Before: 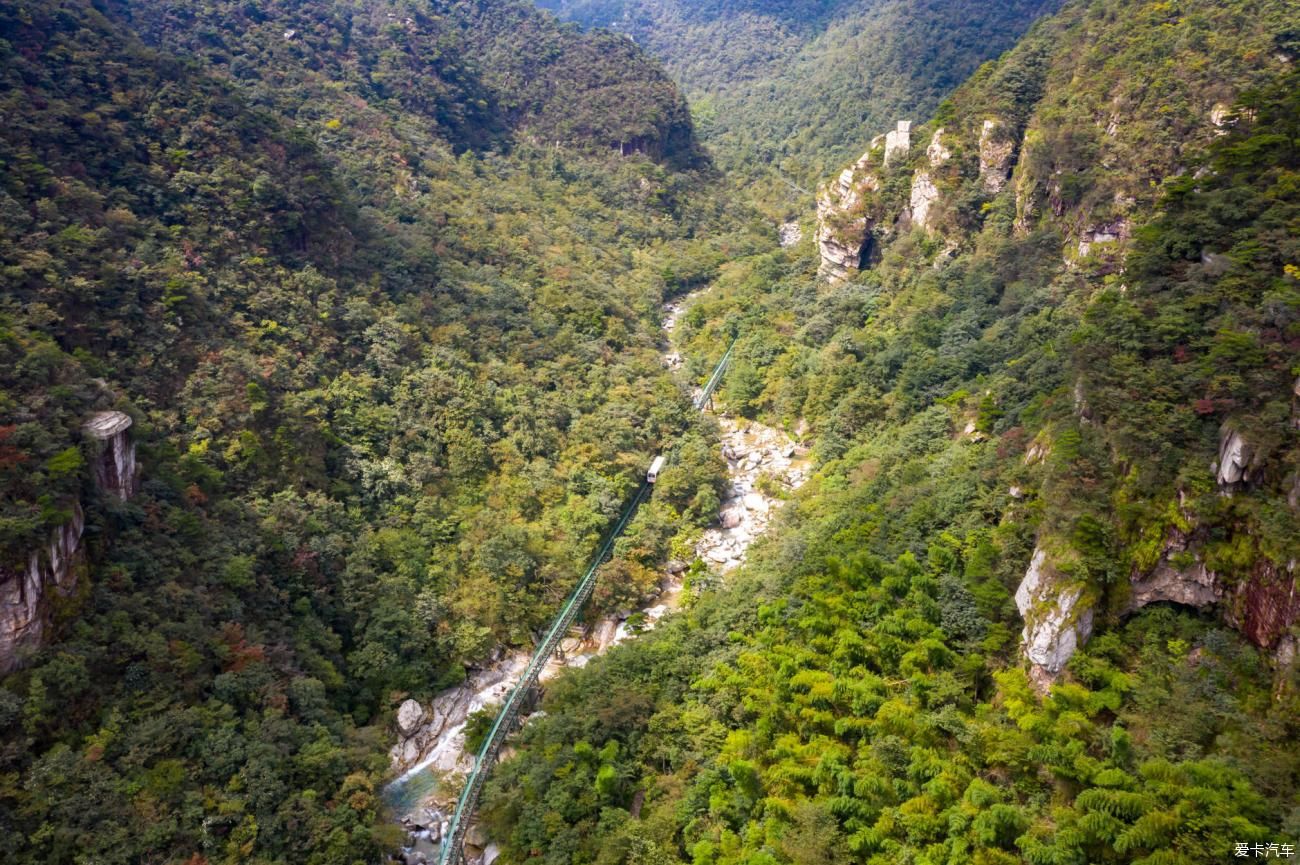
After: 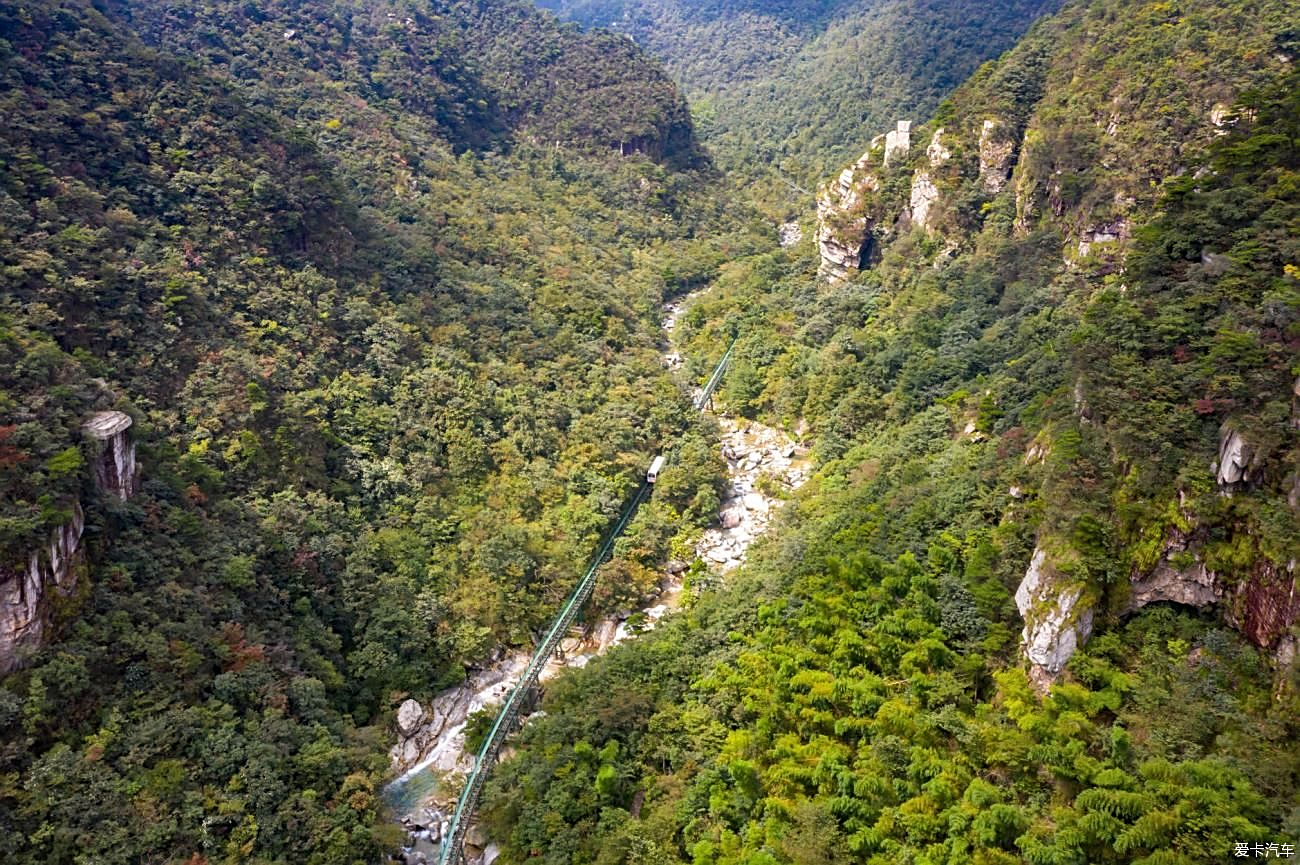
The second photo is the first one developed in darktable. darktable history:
sharpen: on, module defaults
shadows and highlights: shadows 39.75, highlights -53.9, shadows color adjustment 99.15%, highlights color adjustment 0.342%, low approximation 0.01, soften with gaussian
exposure: compensate highlight preservation false
